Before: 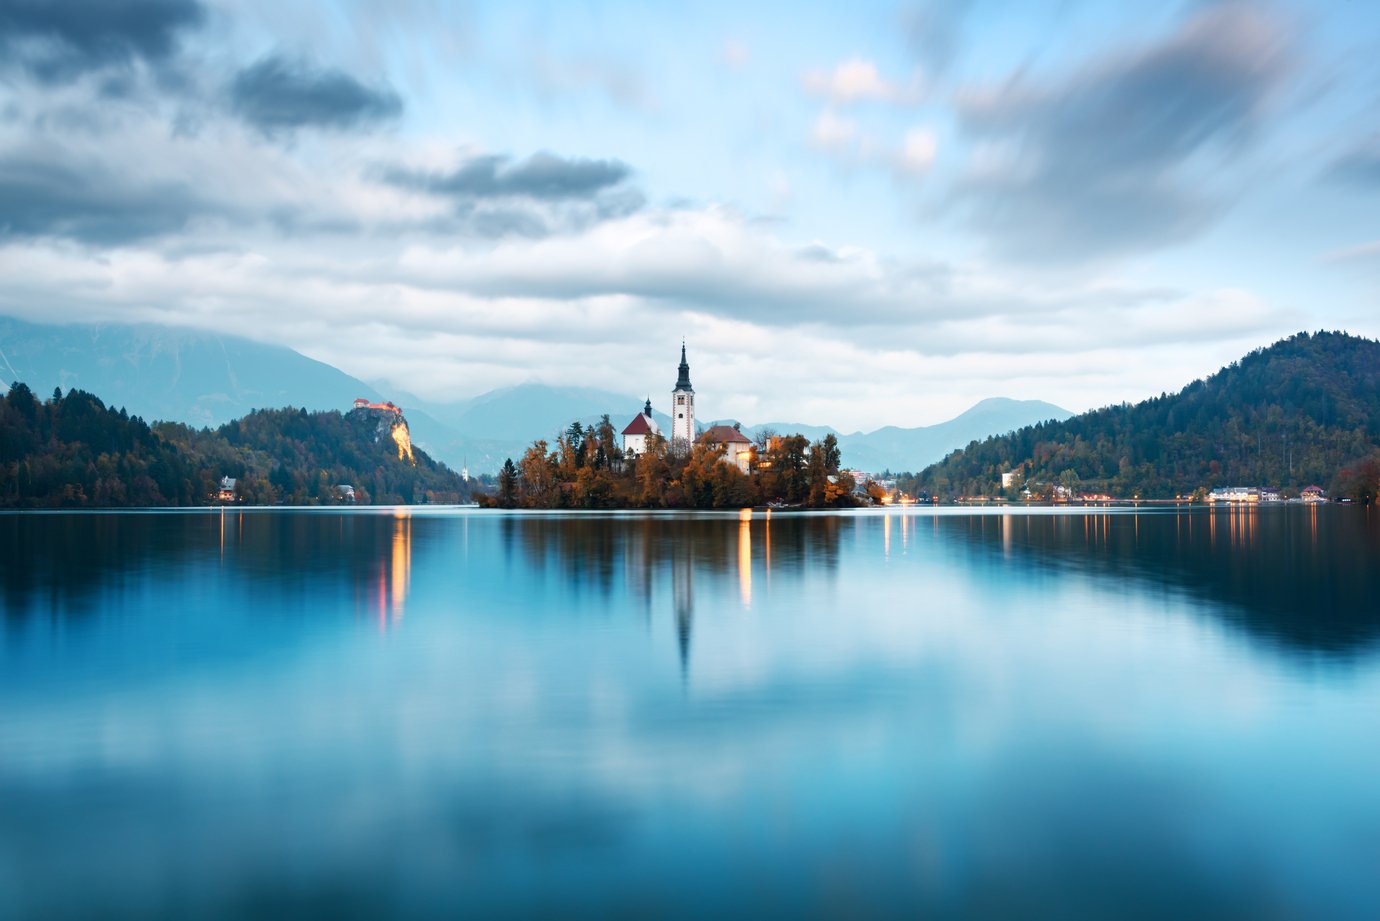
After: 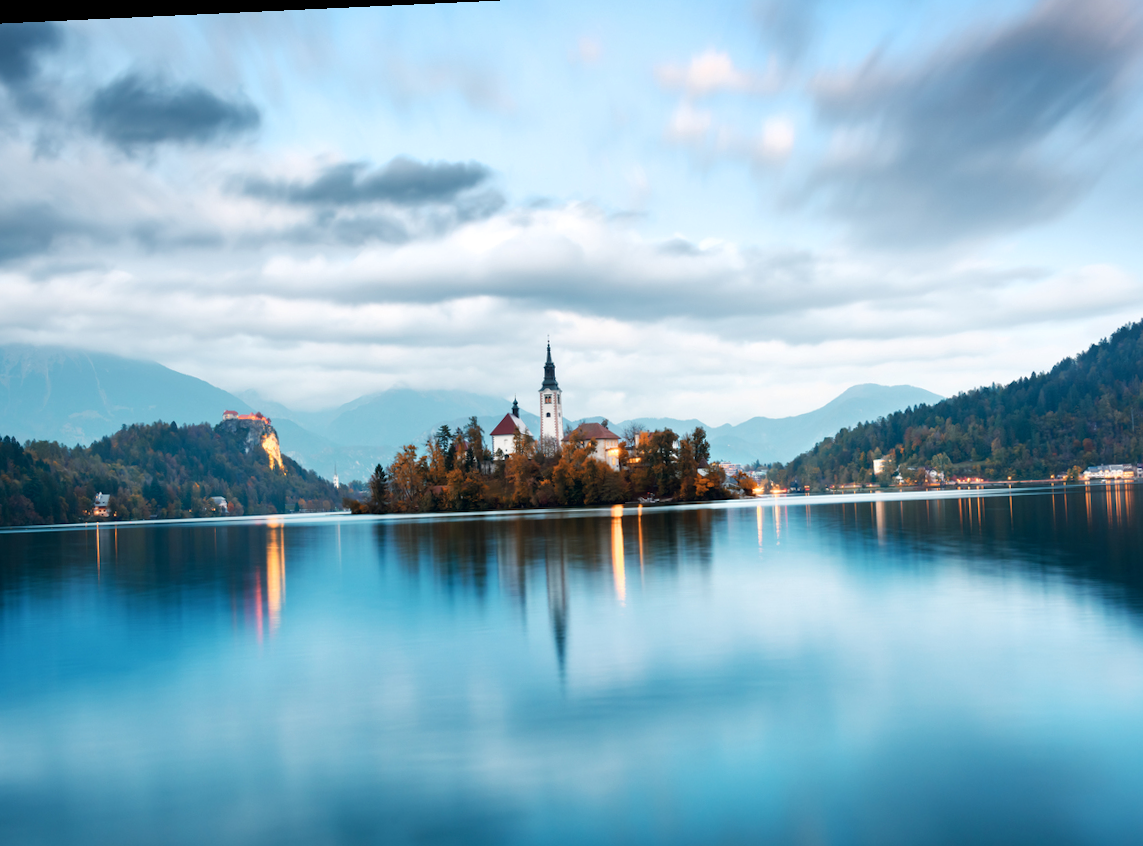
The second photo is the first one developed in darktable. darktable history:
rotate and perspective: rotation -2.22°, lens shift (horizontal) -0.022, automatic cropping off
crop: left 9.929%, top 3.475%, right 9.188%, bottom 9.529%
local contrast: mode bilateral grid, contrast 20, coarseness 50, detail 120%, midtone range 0.2
